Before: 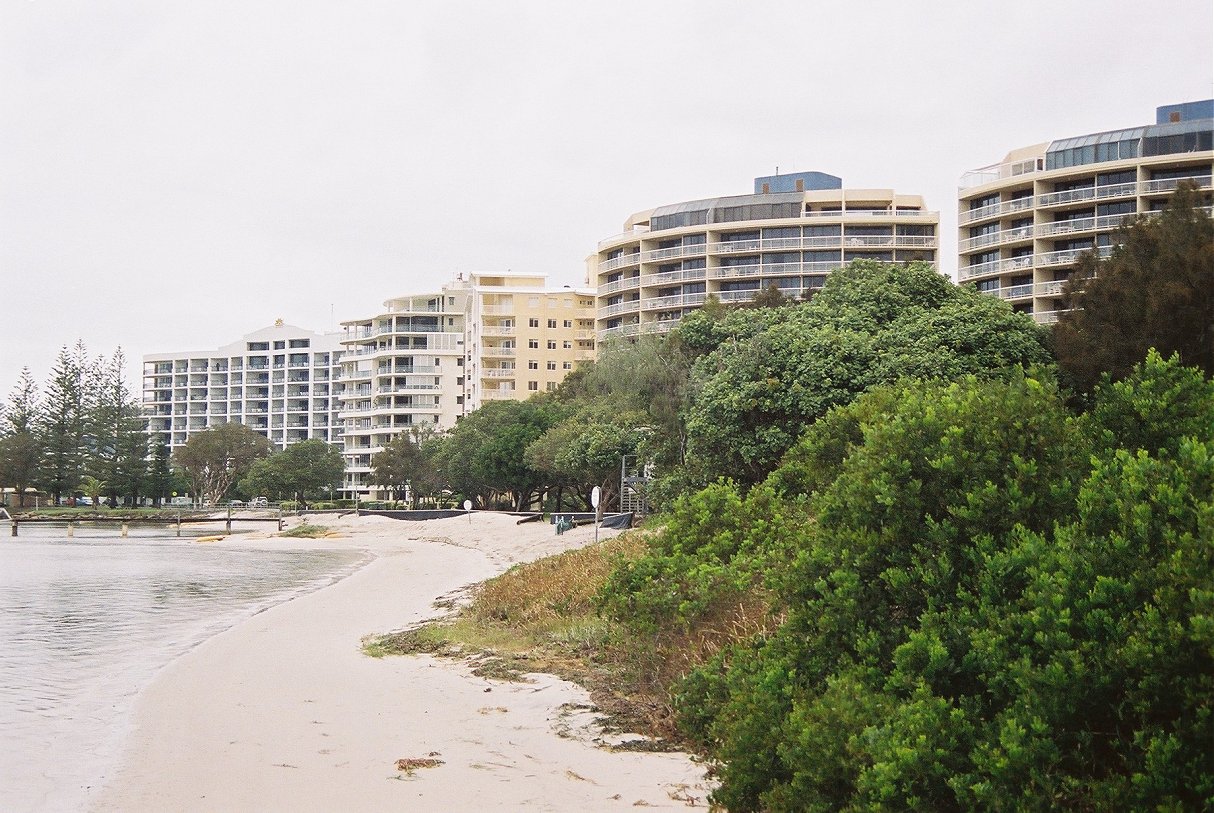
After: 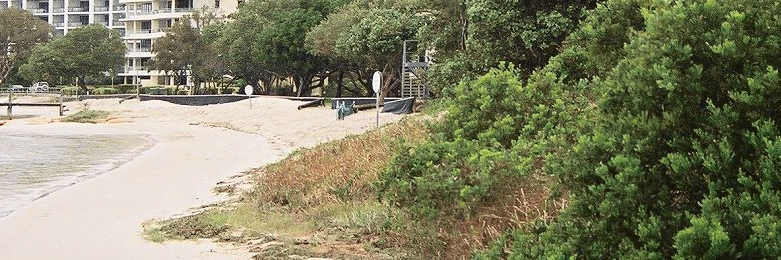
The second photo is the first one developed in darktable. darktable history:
tone curve: curves: ch0 [(0.003, 0) (0.066, 0.023) (0.149, 0.094) (0.264, 0.238) (0.395, 0.421) (0.517, 0.56) (0.688, 0.743) (0.813, 0.846) (1, 1)]; ch1 [(0, 0) (0.164, 0.115) (0.337, 0.332) (0.39, 0.398) (0.464, 0.461) (0.501, 0.5) (0.507, 0.503) (0.534, 0.537) (0.577, 0.59) (0.652, 0.681) (0.733, 0.749) (0.811, 0.796) (1, 1)]; ch2 [(0, 0) (0.337, 0.382) (0.464, 0.476) (0.501, 0.502) (0.527, 0.54) (0.551, 0.565) (0.6, 0.59) (0.687, 0.675) (1, 1)], color space Lab, independent channels, preserve colors none
crop: left 18.091%, top 51.13%, right 17.525%, bottom 16.85%
exposure: black level correction -0.005, exposure 0.054 EV, compensate highlight preservation false
